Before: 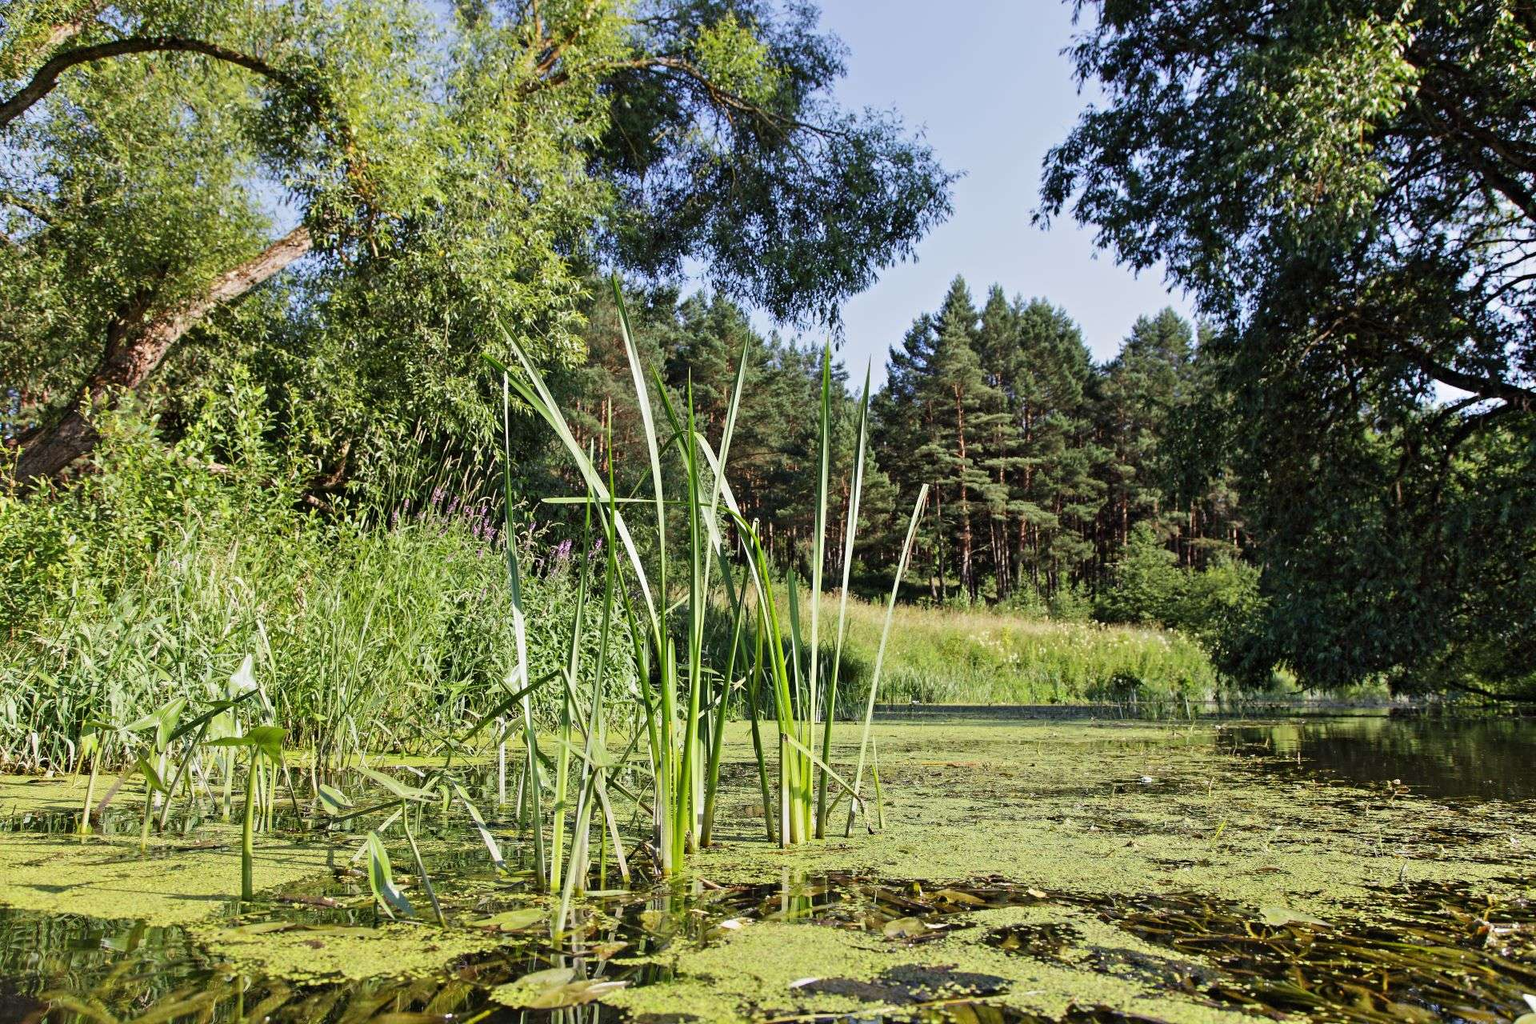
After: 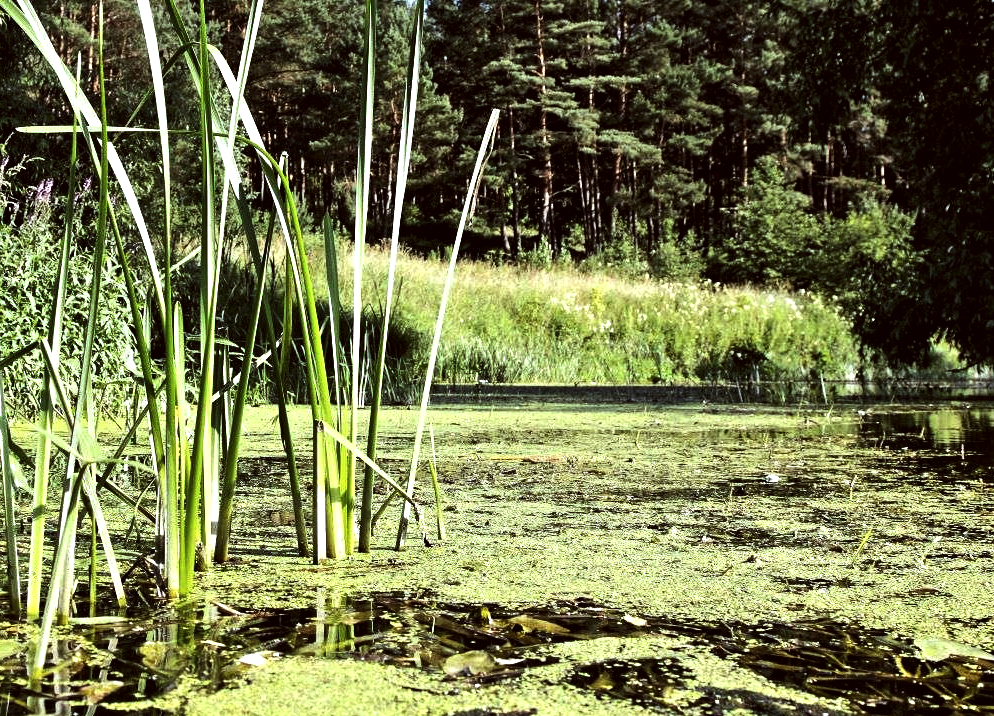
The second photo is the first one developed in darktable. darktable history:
tone equalizer: -8 EV -0.75 EV, -7 EV -0.7 EV, -6 EV -0.6 EV, -5 EV -0.4 EV, -3 EV 0.4 EV, -2 EV 0.6 EV, -1 EV 0.7 EV, +0 EV 0.75 EV, edges refinement/feathering 500, mask exposure compensation -1.57 EV, preserve details no
levels: levels [0.029, 0.545, 0.971]
color correction: highlights a* -4.98, highlights b* -3.76, shadows a* 3.83, shadows b* 4.08
crop: left 34.479%, top 38.822%, right 13.718%, bottom 5.172%
